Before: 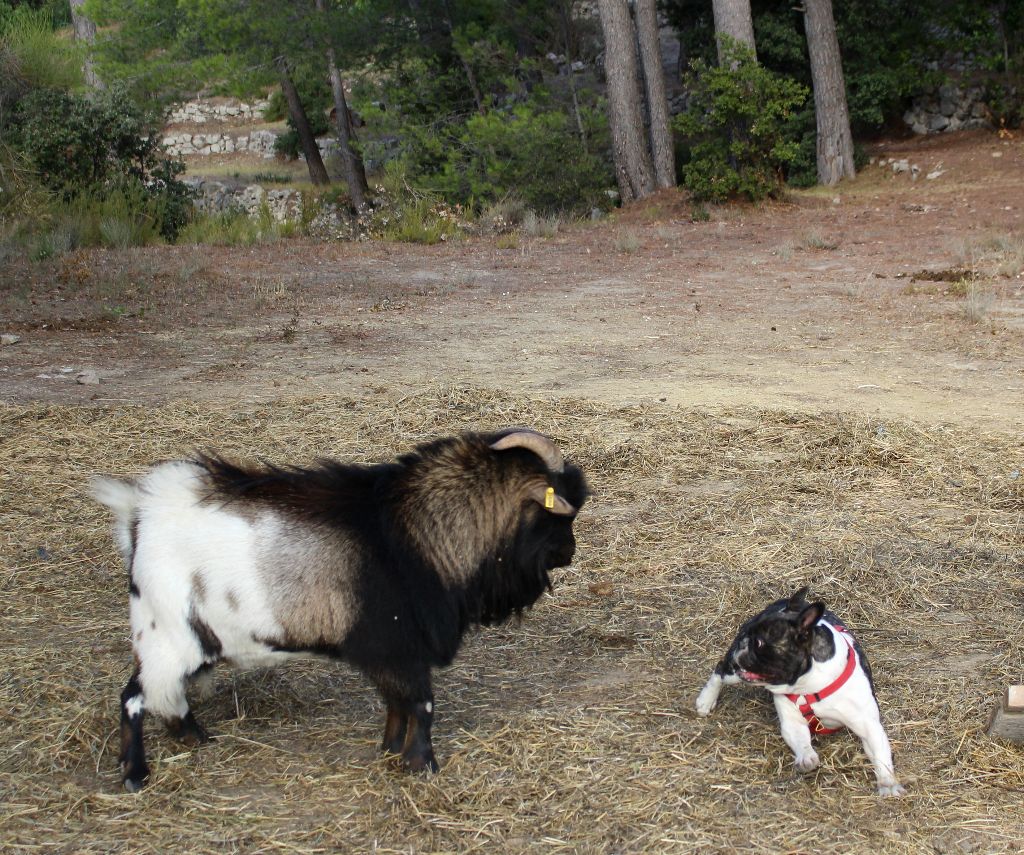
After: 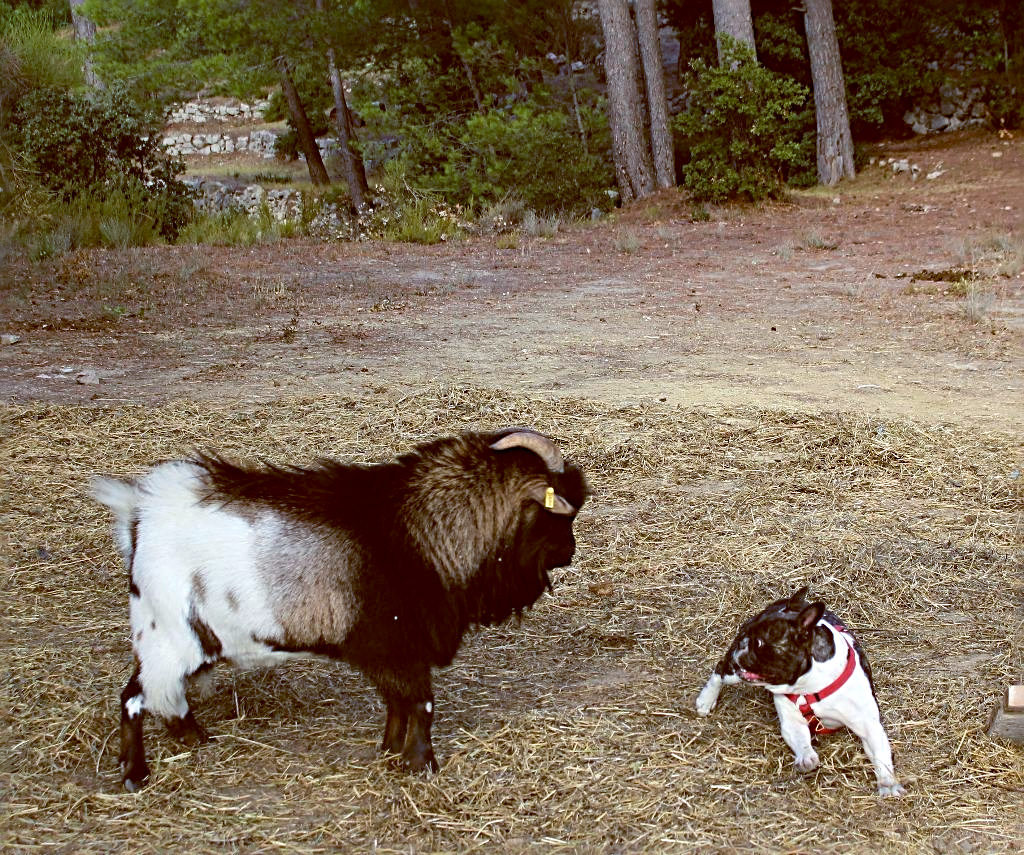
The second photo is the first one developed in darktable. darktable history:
color balance: lift [1, 1.015, 1.004, 0.985], gamma [1, 0.958, 0.971, 1.042], gain [1, 0.956, 0.977, 1.044]
sharpen: radius 4
velvia: on, module defaults
